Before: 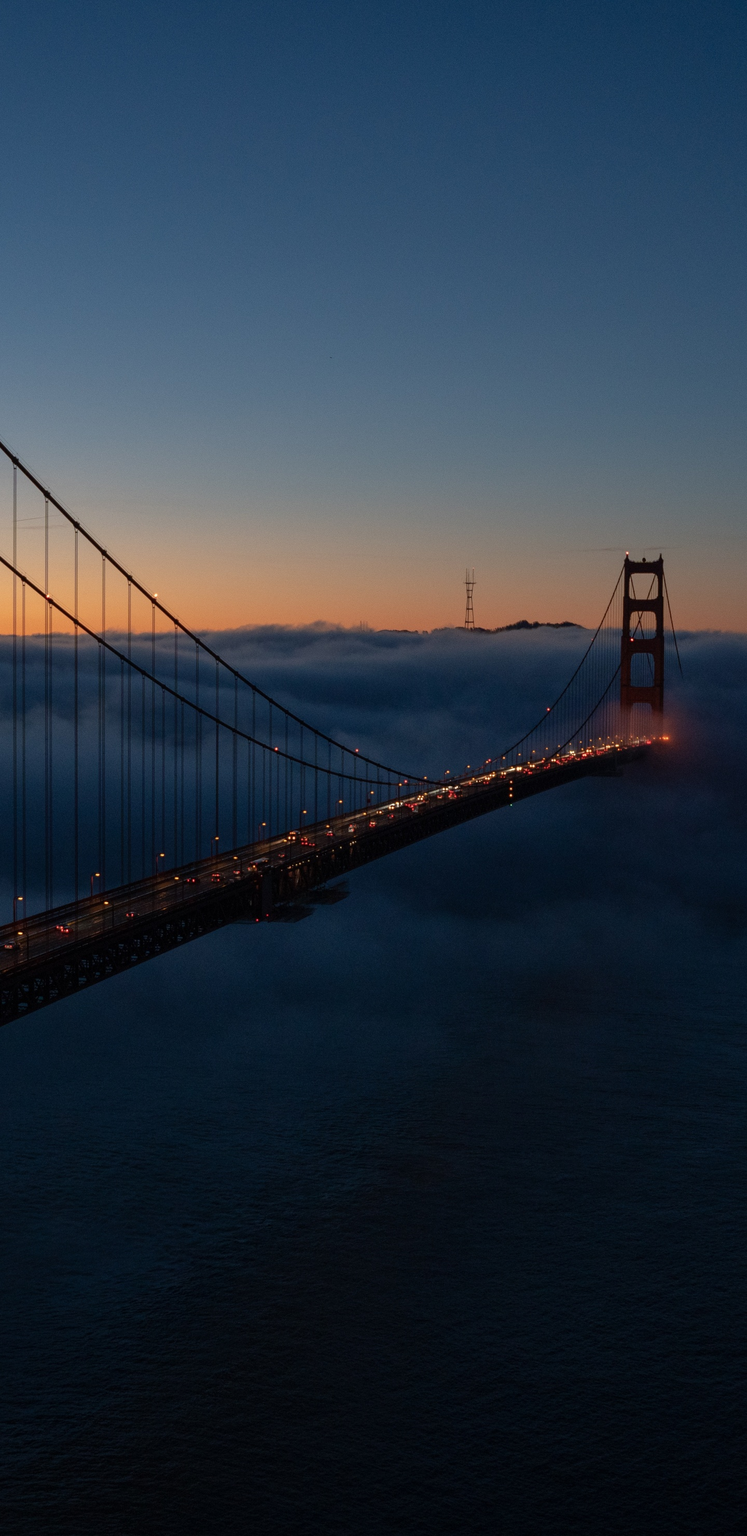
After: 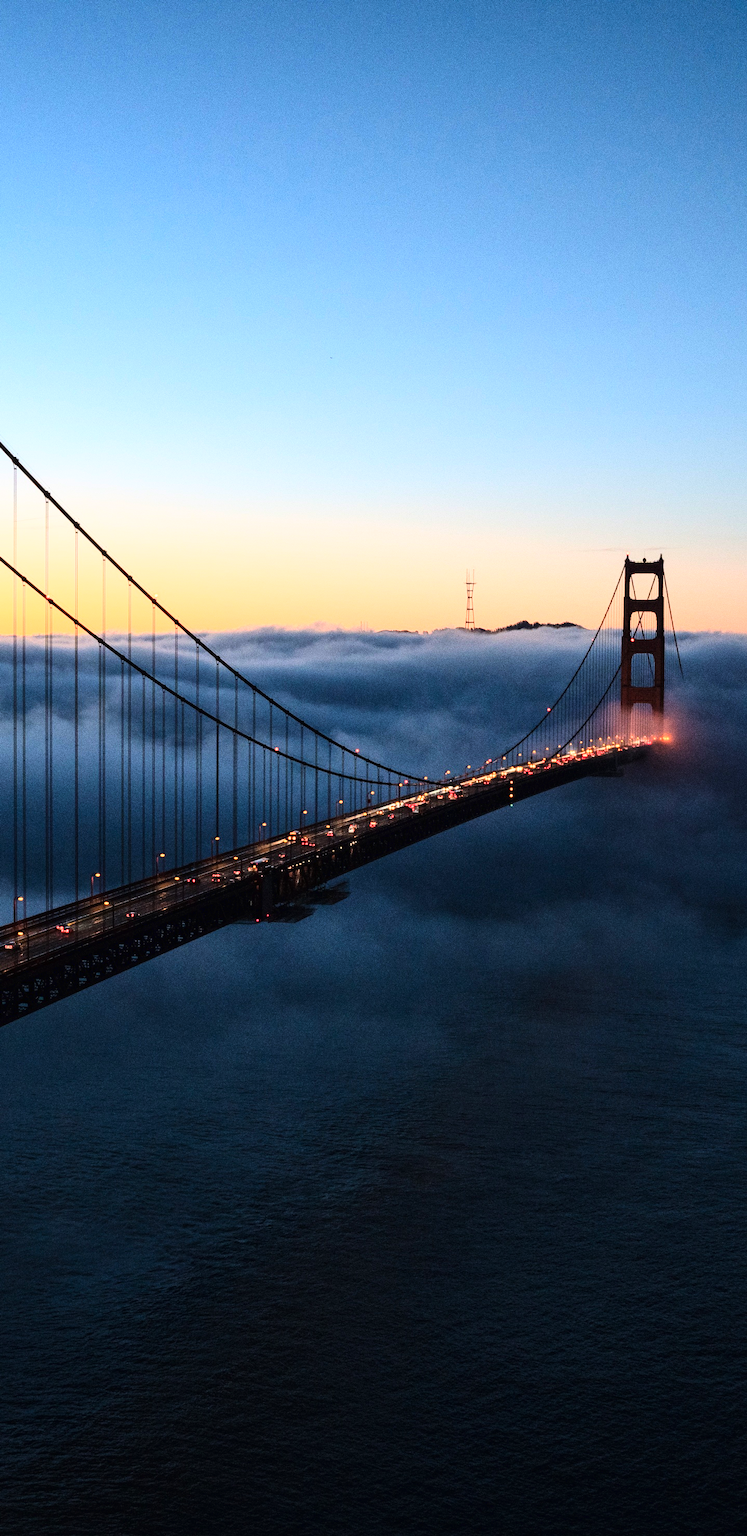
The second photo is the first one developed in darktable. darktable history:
base curve: curves: ch0 [(0, 0) (0.007, 0.004) (0.027, 0.03) (0.046, 0.07) (0.207, 0.54) (0.442, 0.872) (0.673, 0.972) (1, 1)]
exposure: exposure 1.204 EV, compensate exposure bias true, compensate highlight preservation false
